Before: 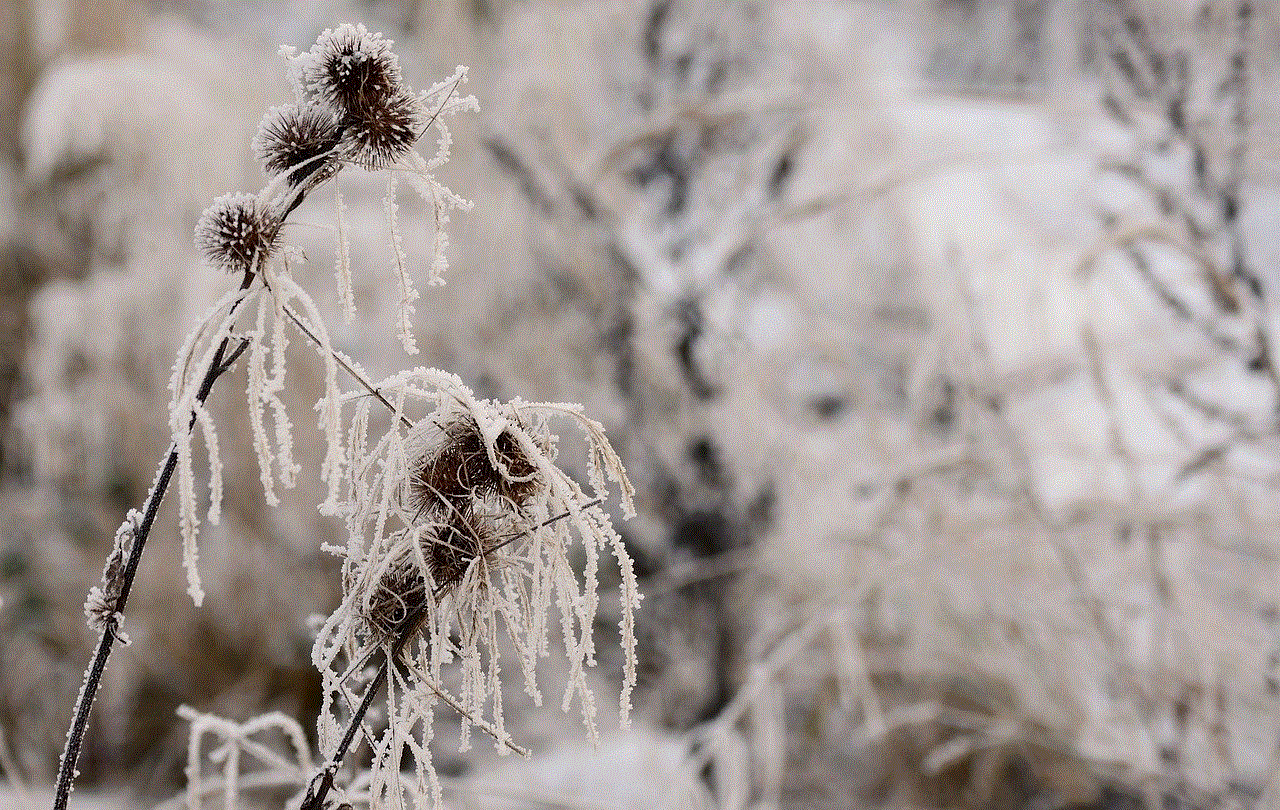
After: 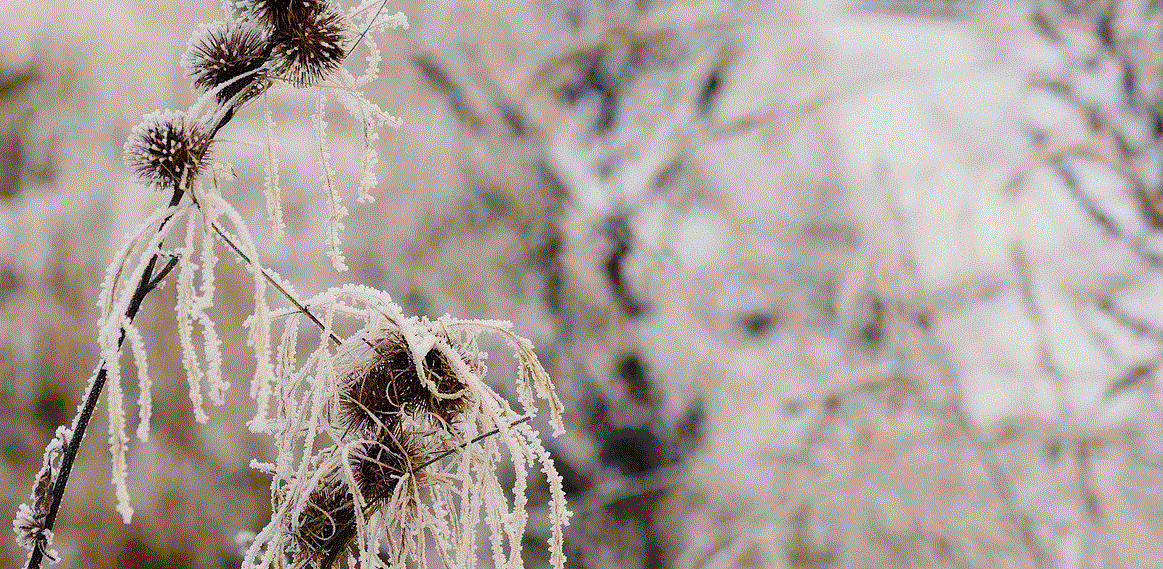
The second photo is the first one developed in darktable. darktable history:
crop: left 5.596%, top 10.314%, right 3.534%, bottom 19.395%
color balance rgb: perceptual saturation grading › global saturation 20%, perceptual saturation grading › highlights -25%, perceptual saturation grading › shadows 50.52%, global vibrance 40.24%
